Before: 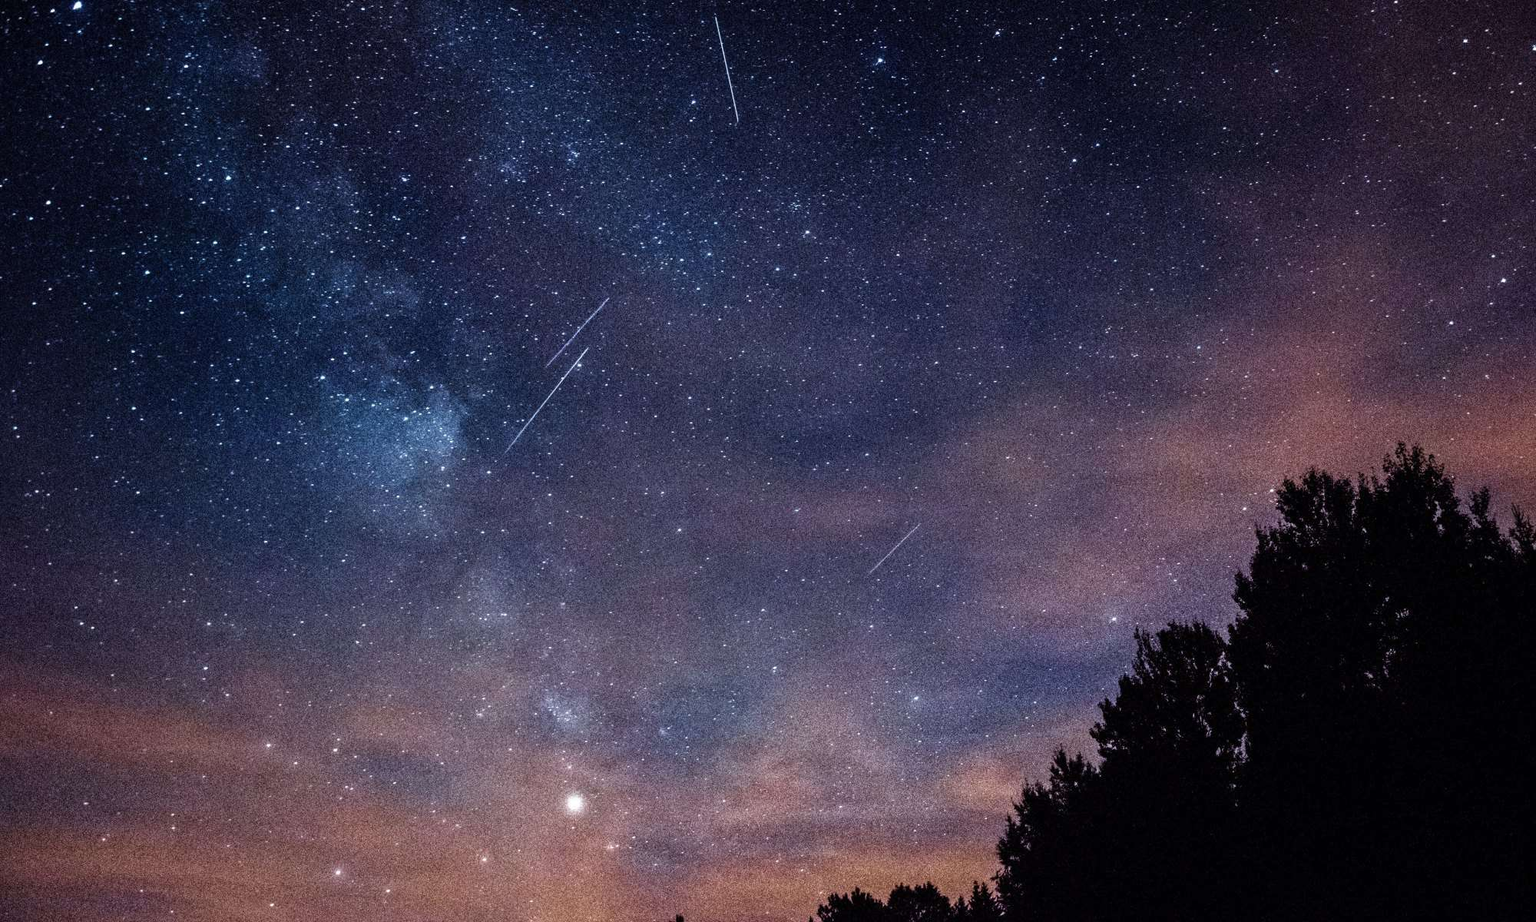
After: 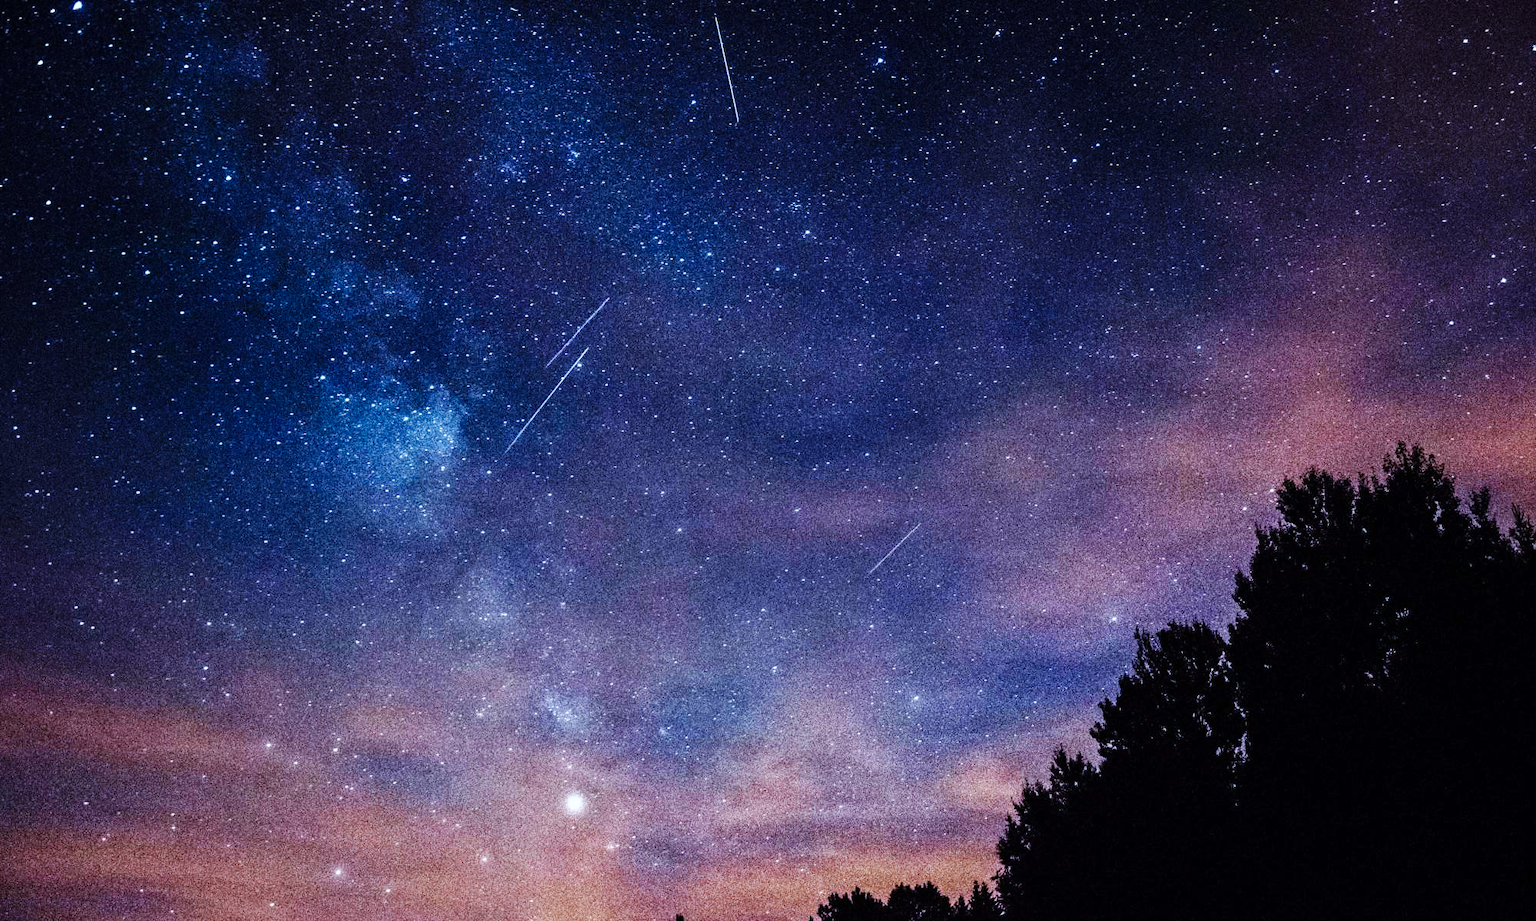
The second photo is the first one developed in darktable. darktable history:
color calibration: x 0.372, y 0.386, temperature 4283.97 K
base curve: curves: ch0 [(0, 0) (0.032, 0.025) (0.121, 0.166) (0.206, 0.329) (0.605, 0.79) (1, 1)], preserve colors none
